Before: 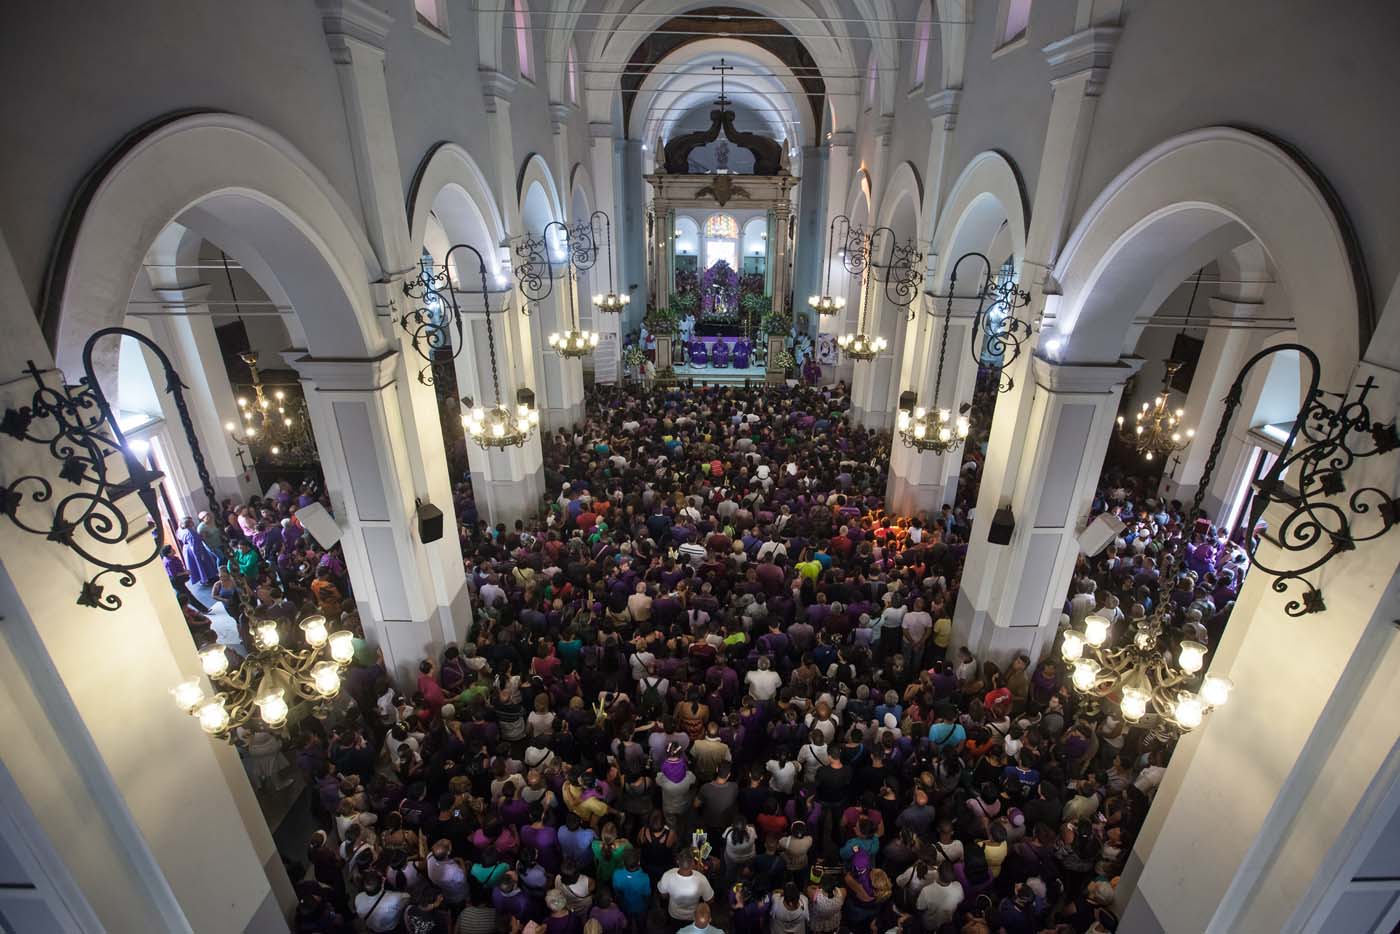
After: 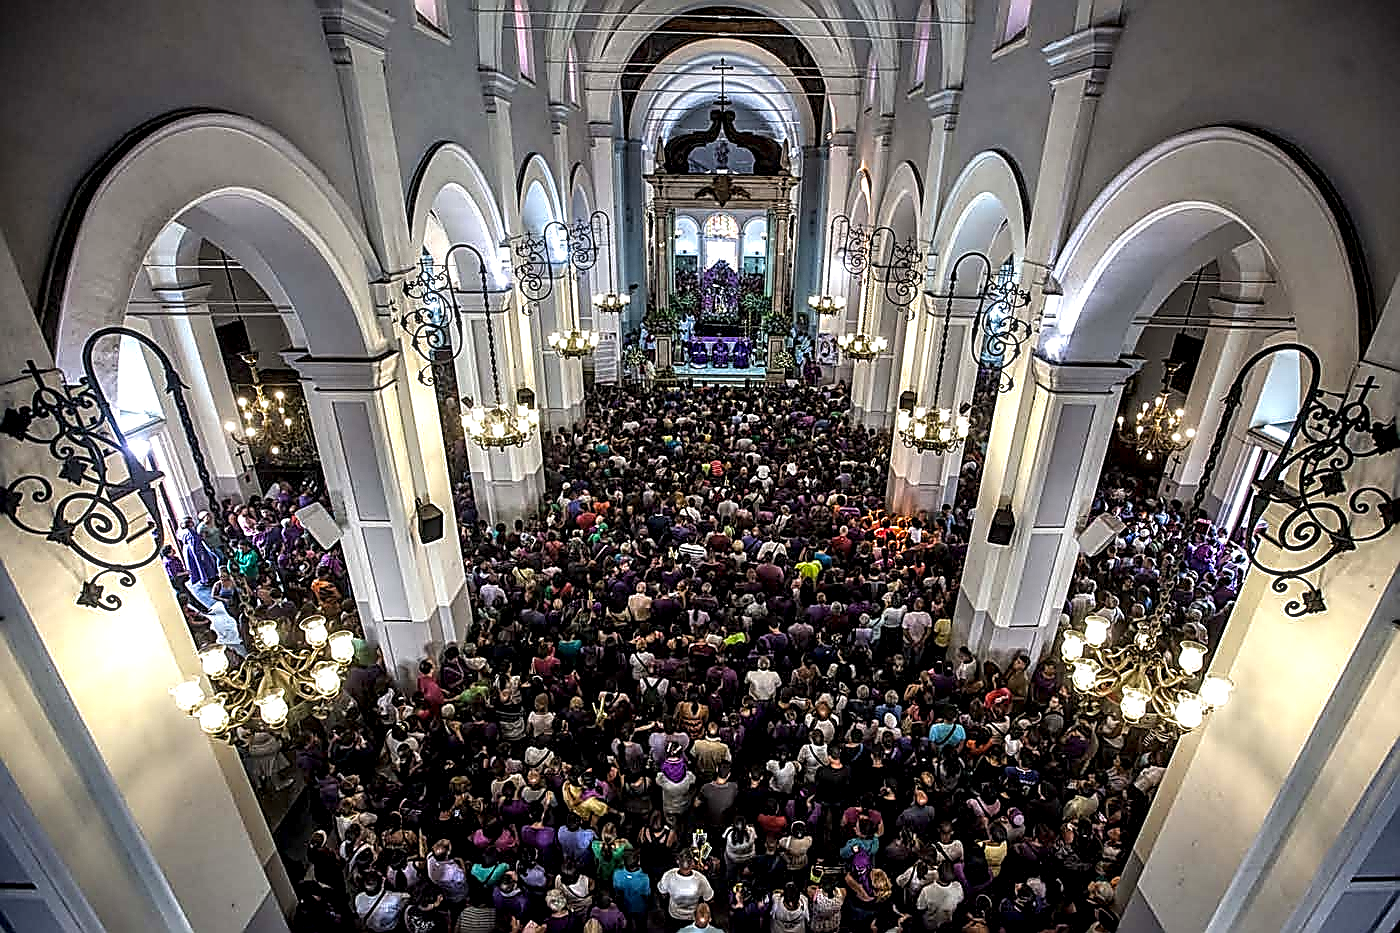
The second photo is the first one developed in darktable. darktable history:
local contrast: highlights 16%, detail 187%
crop: bottom 0.071%
sharpen: amount 1.85
color balance rgb: highlights gain › luminance 17.659%, perceptual saturation grading › global saturation 19.575%
